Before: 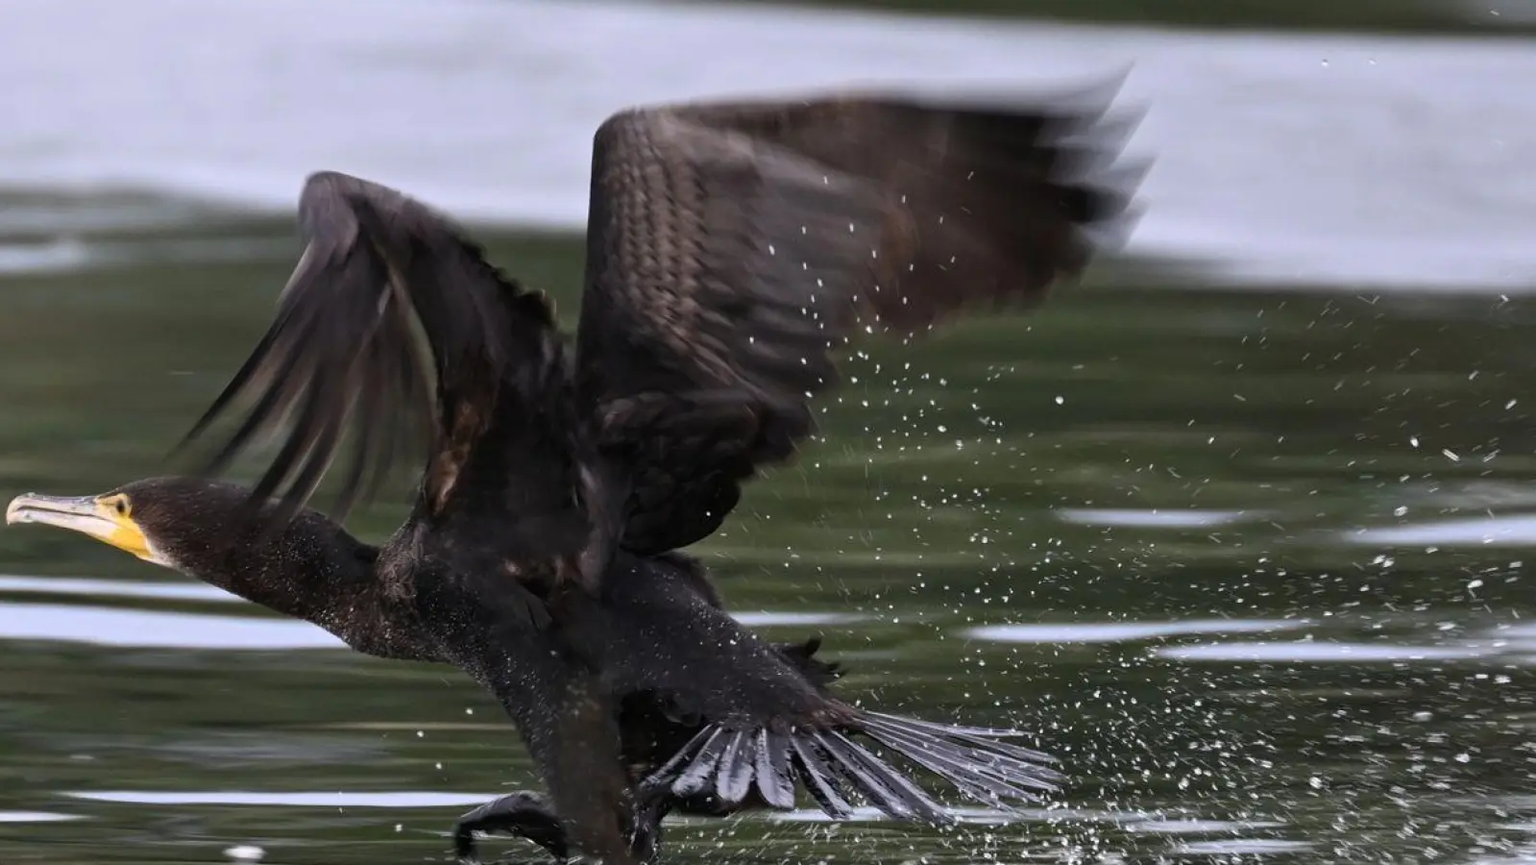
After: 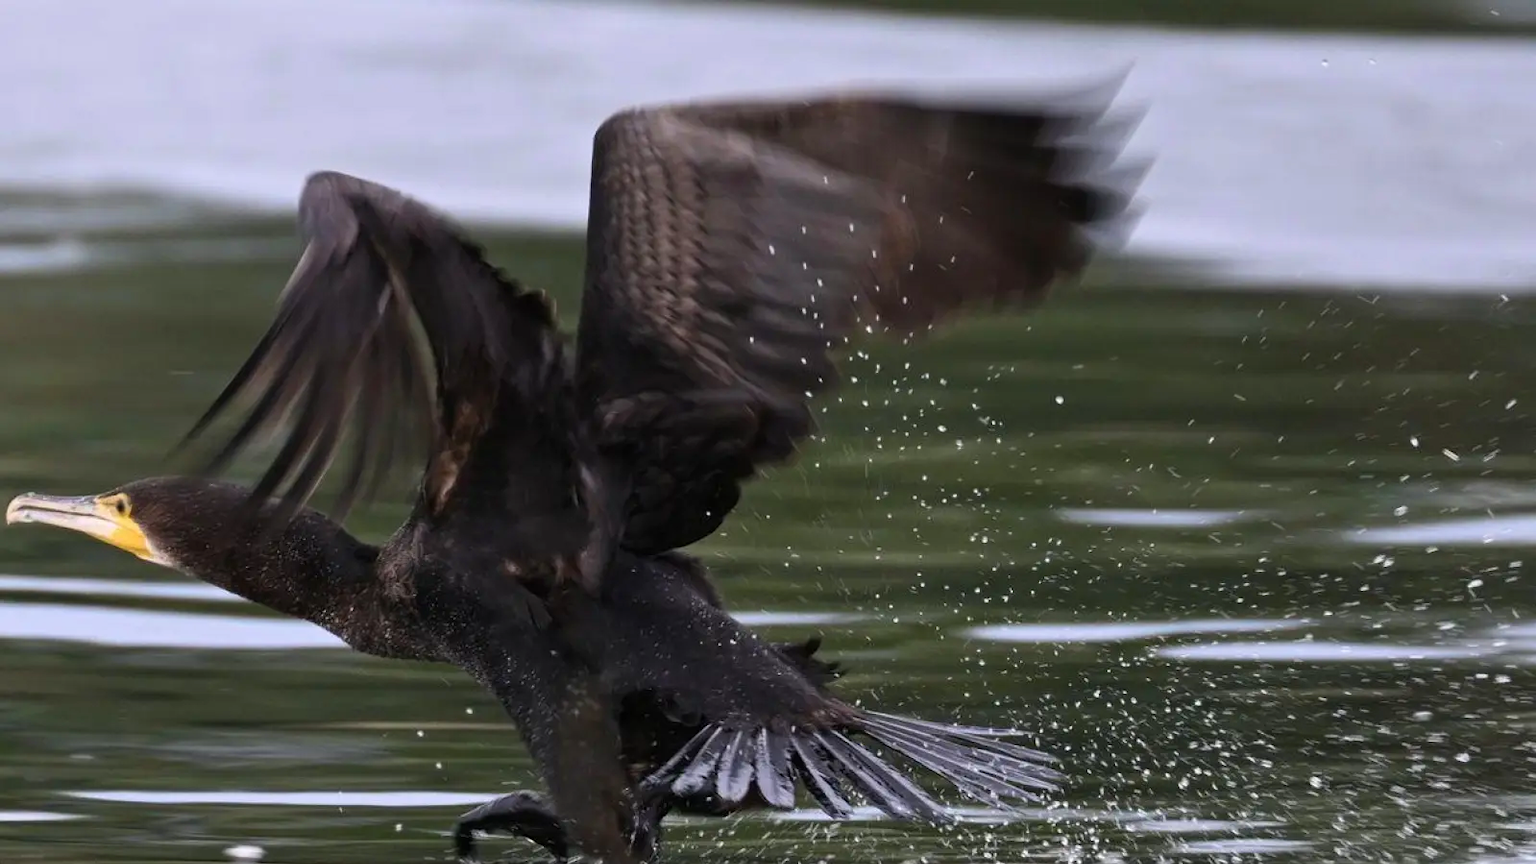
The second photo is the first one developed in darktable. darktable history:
velvia: strength 15%
